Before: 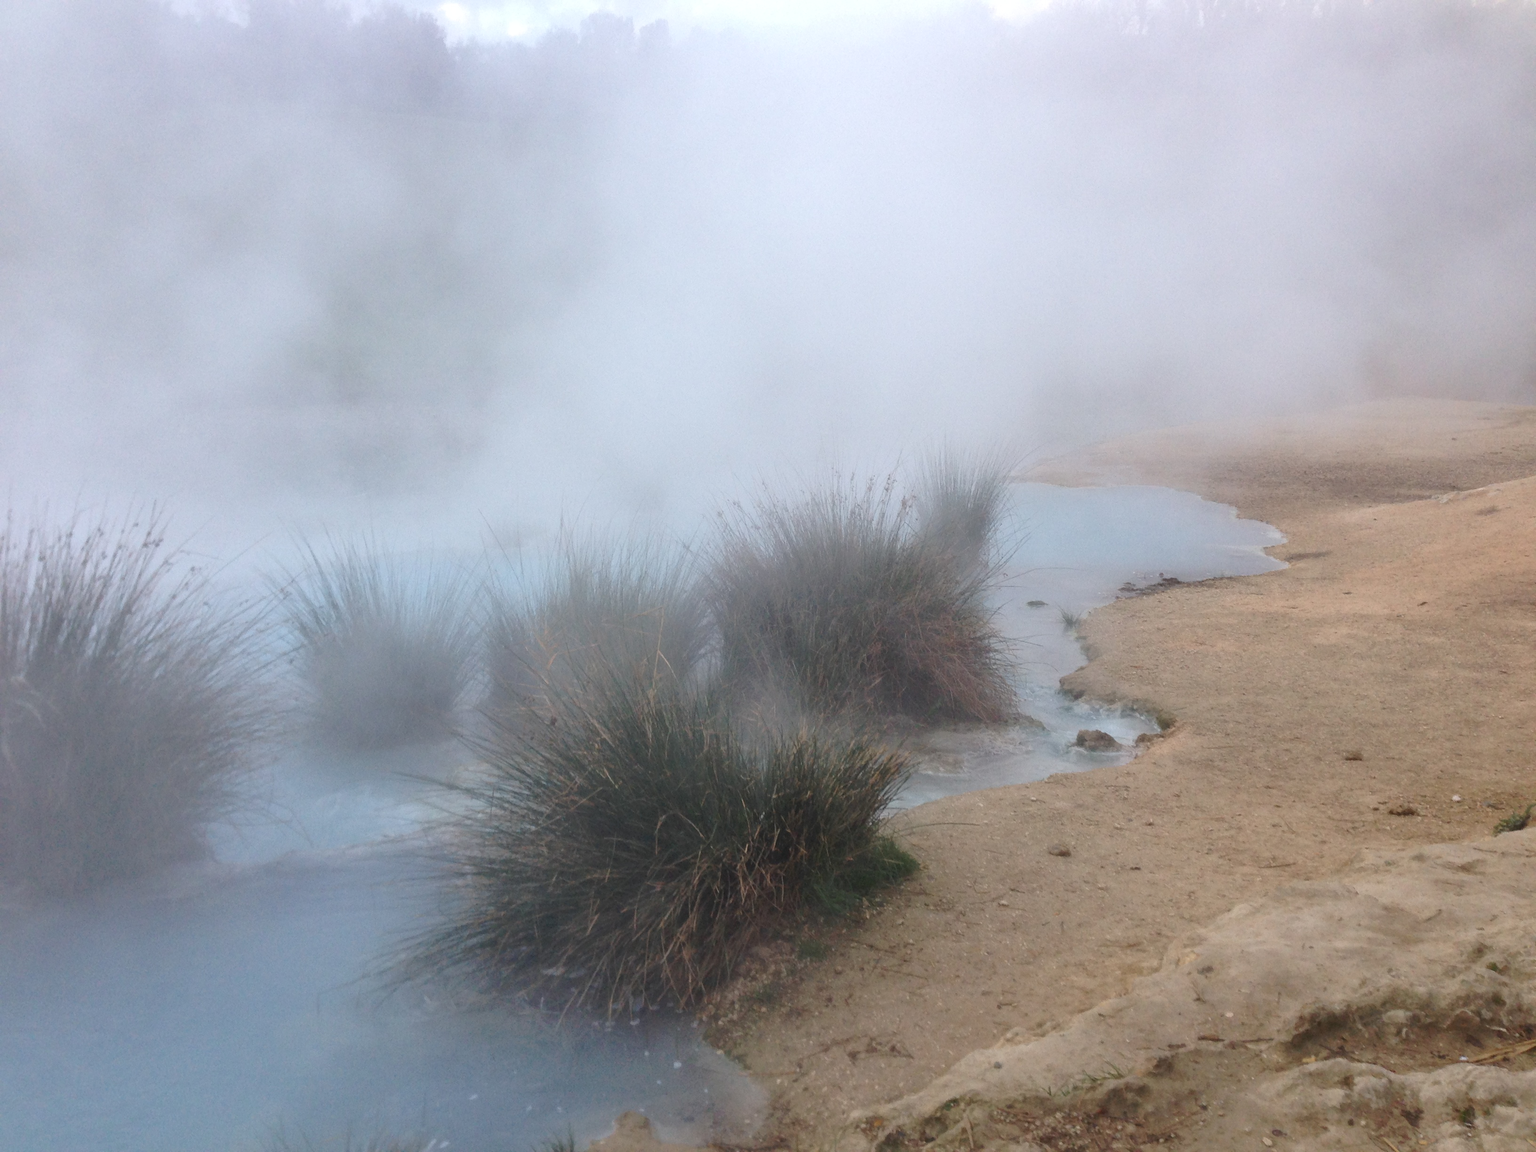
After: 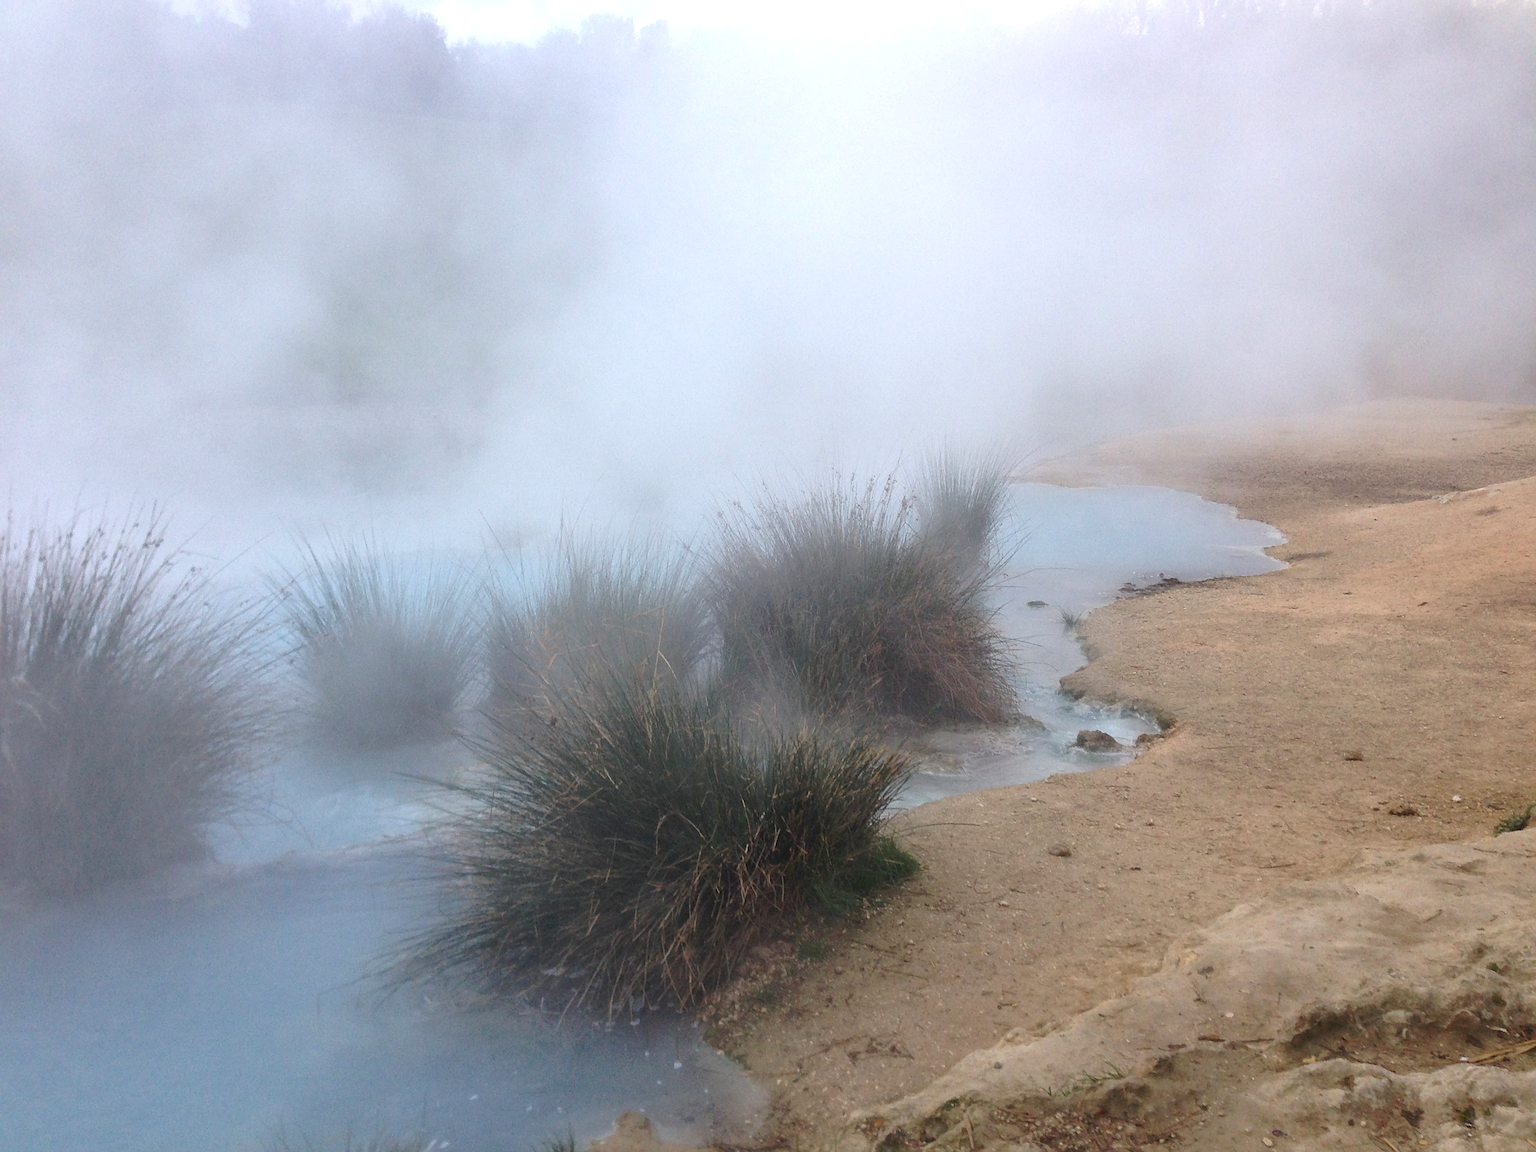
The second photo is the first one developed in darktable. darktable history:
color balance: contrast 10%
sharpen: on, module defaults
